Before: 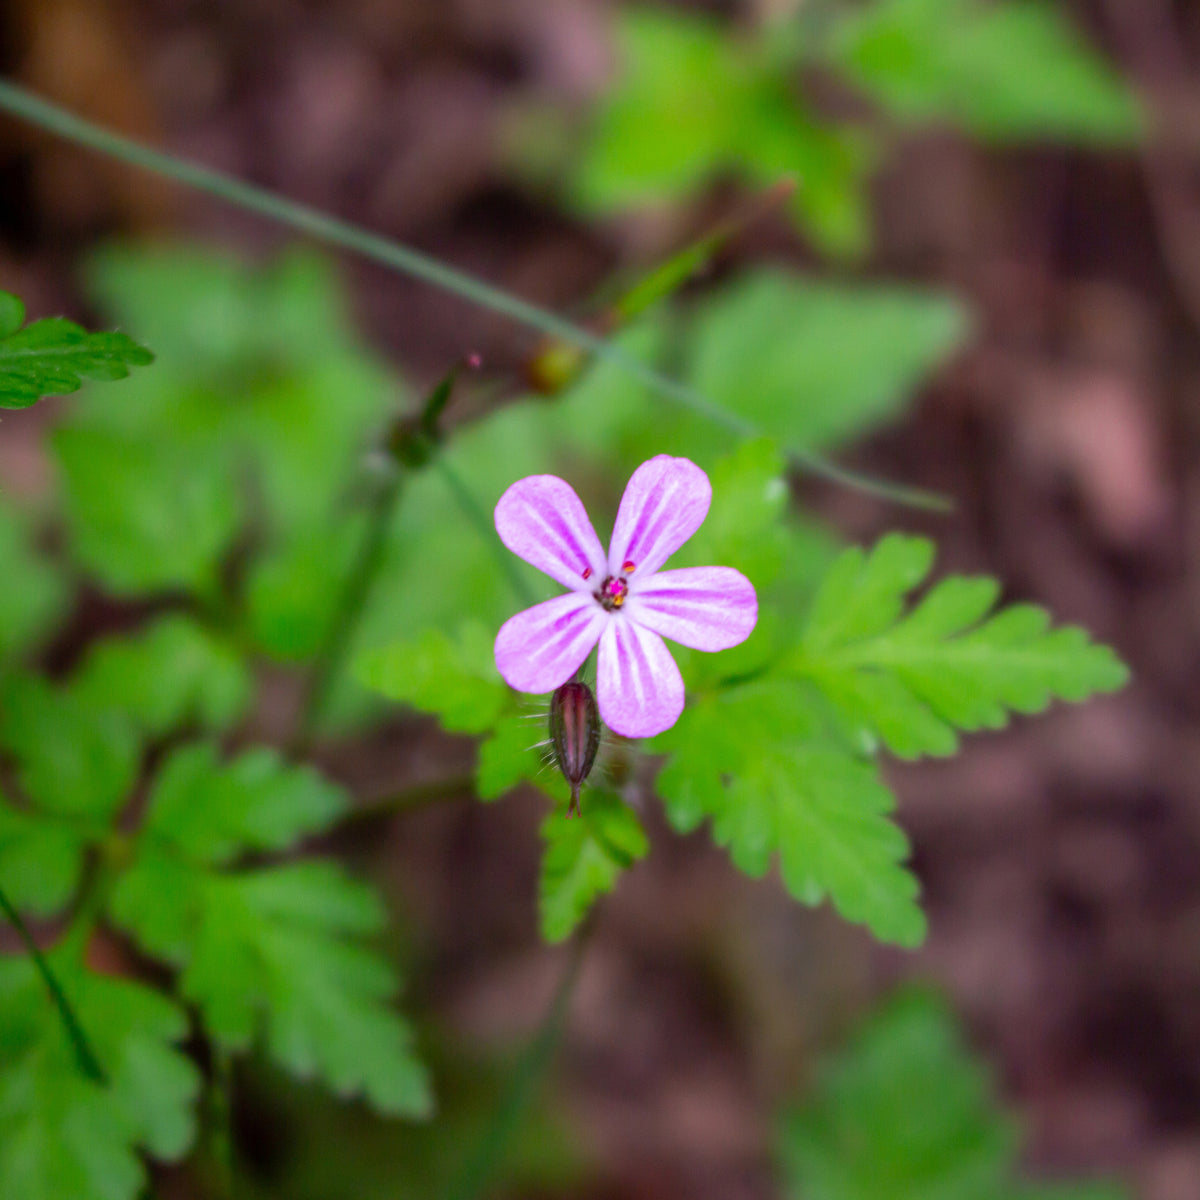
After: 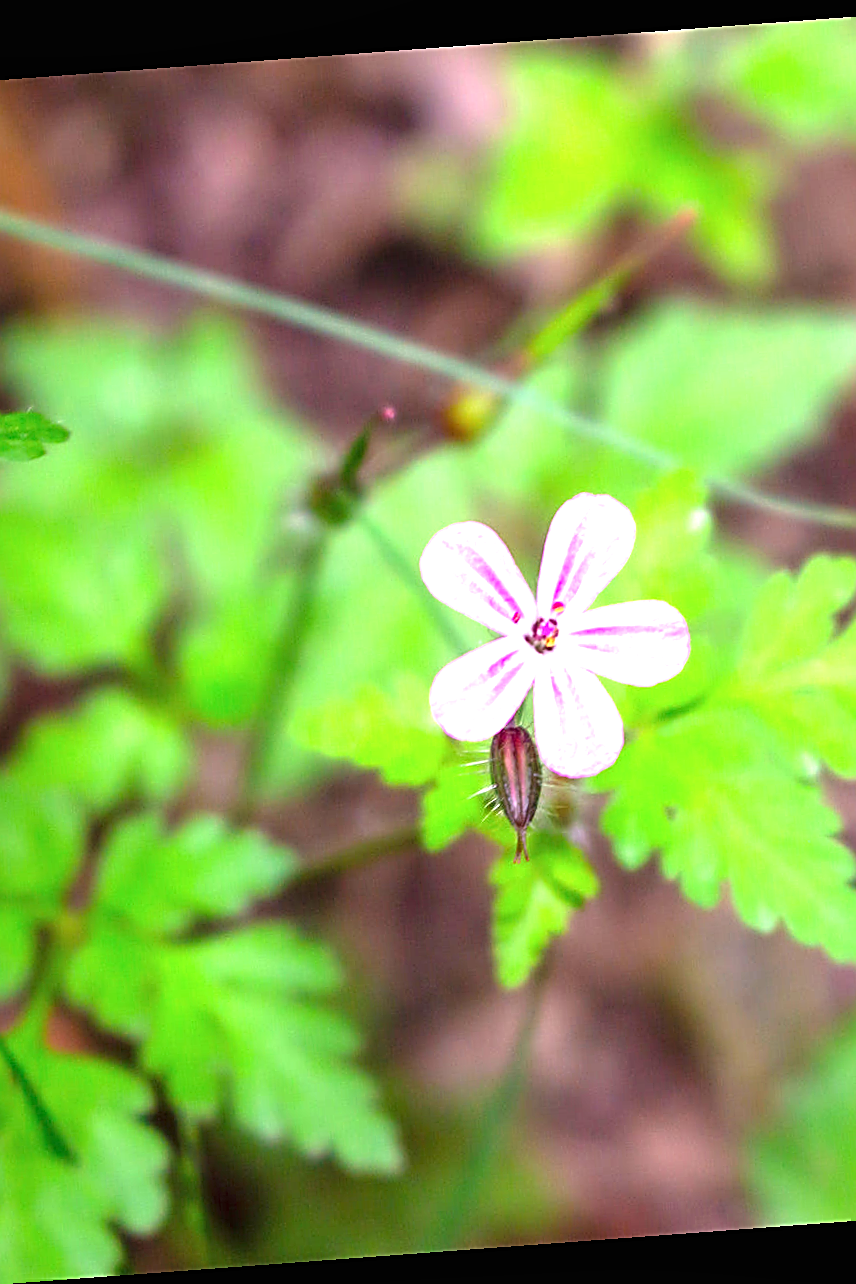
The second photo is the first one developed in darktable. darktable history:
rotate and perspective: rotation -4.25°, automatic cropping off
exposure: black level correction 0, exposure 1.55 EV, compensate exposure bias true, compensate highlight preservation false
crop and rotate: left 8.786%, right 24.548%
shadows and highlights: shadows 12, white point adjustment 1.2, highlights -0.36, soften with gaussian
base curve: curves: ch0 [(0, 0) (0.283, 0.295) (1, 1)], preserve colors none
sharpen: amount 1
